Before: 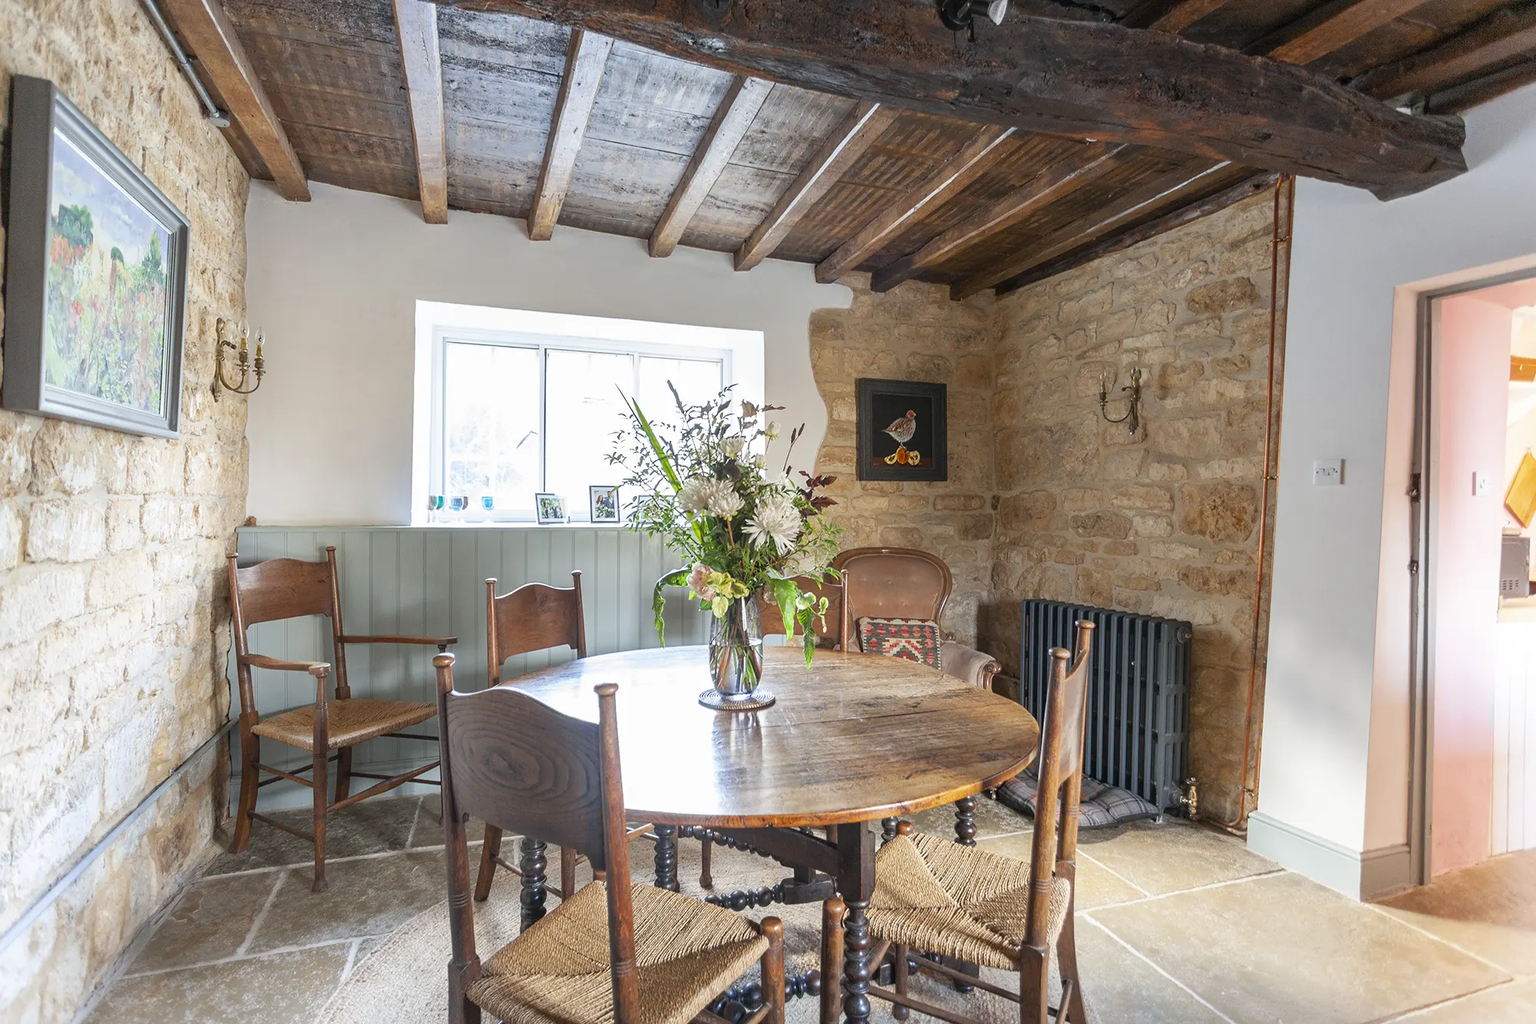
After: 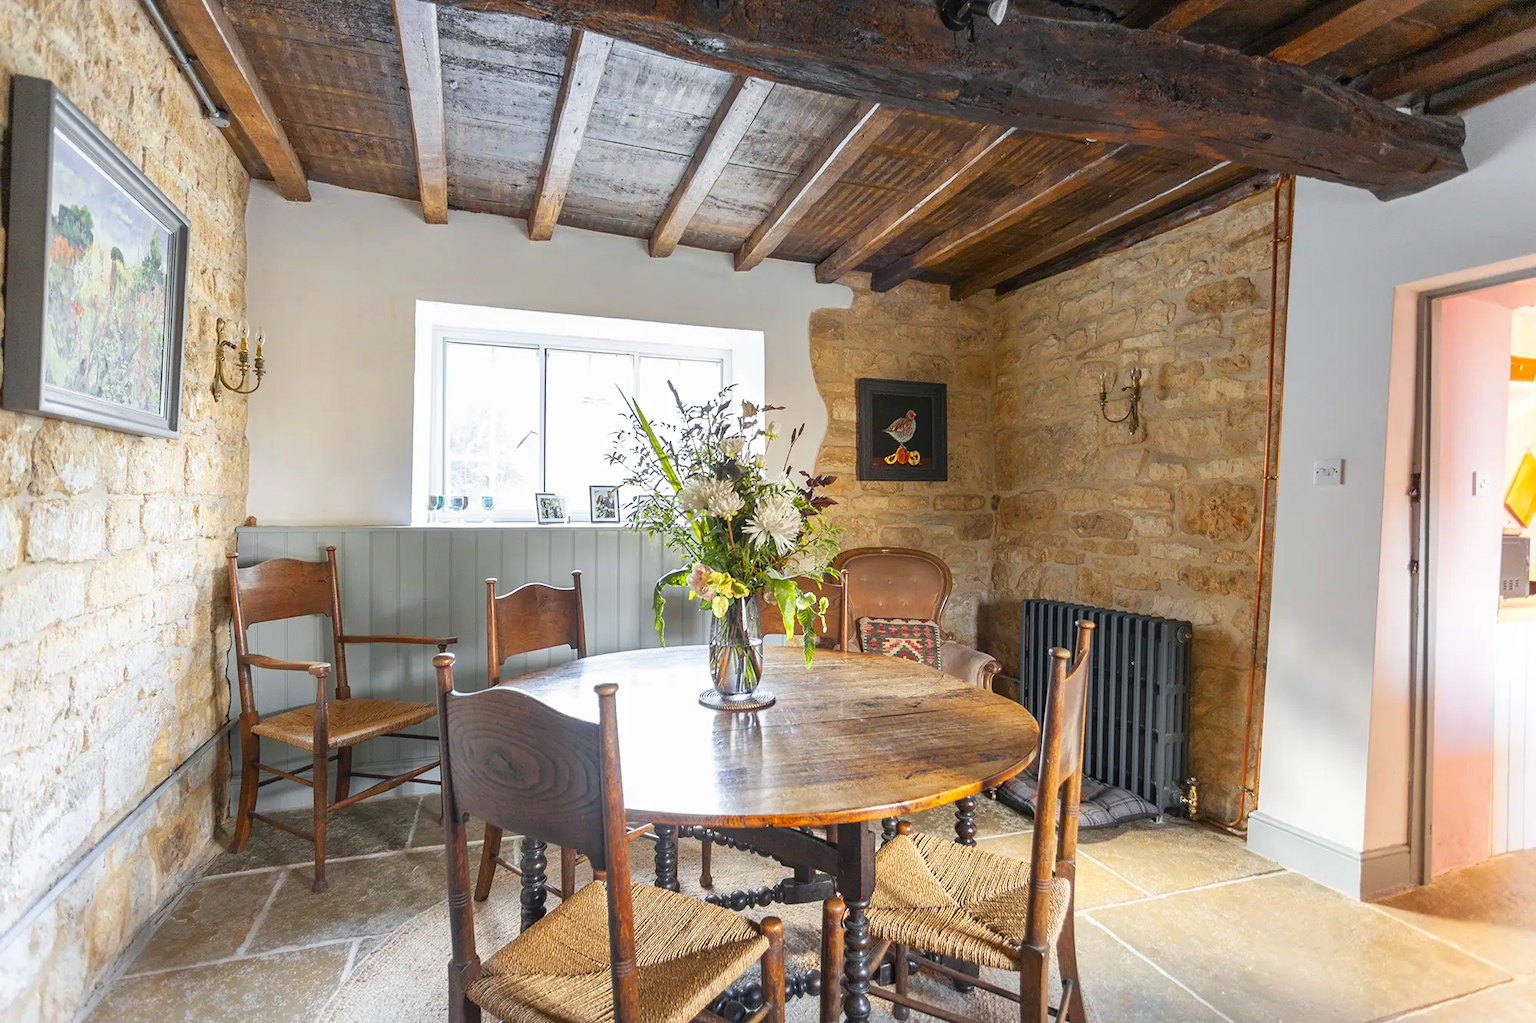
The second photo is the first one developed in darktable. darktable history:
levels: mode automatic, levels [0.018, 0.493, 1]
color zones: curves: ch0 [(0, 0.511) (0.143, 0.531) (0.286, 0.56) (0.429, 0.5) (0.571, 0.5) (0.714, 0.5) (0.857, 0.5) (1, 0.5)]; ch1 [(0, 0.525) (0.143, 0.705) (0.286, 0.715) (0.429, 0.35) (0.571, 0.35) (0.714, 0.35) (0.857, 0.4) (1, 0.4)]; ch2 [(0, 0.572) (0.143, 0.512) (0.286, 0.473) (0.429, 0.45) (0.571, 0.5) (0.714, 0.5) (0.857, 0.518) (1, 0.518)]
